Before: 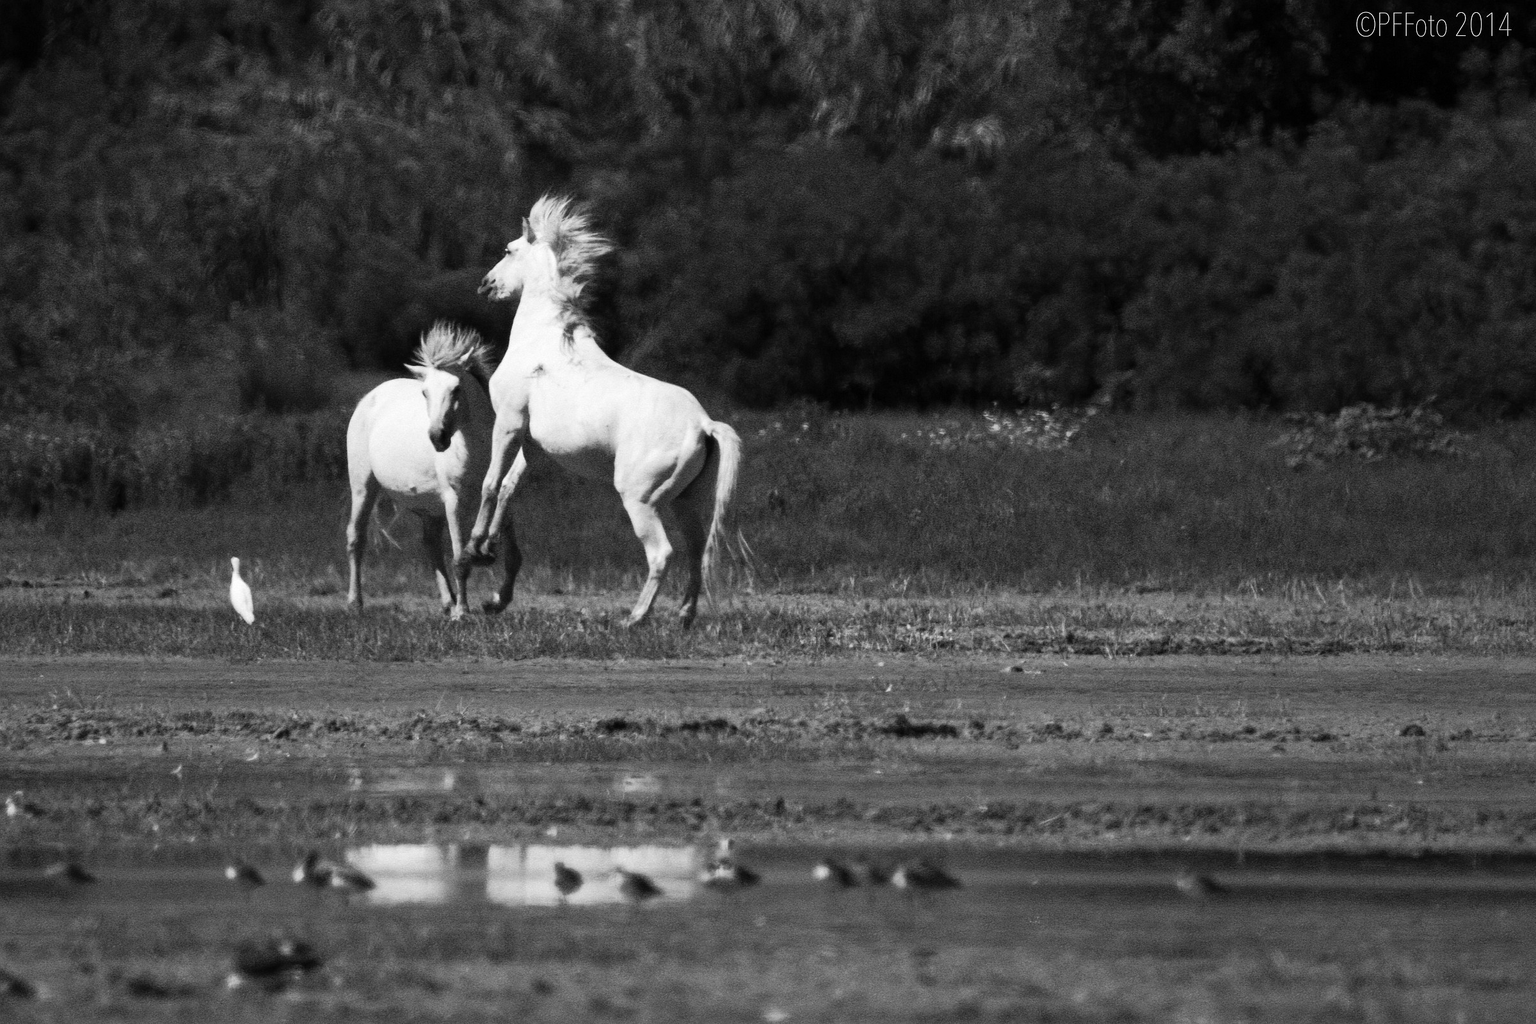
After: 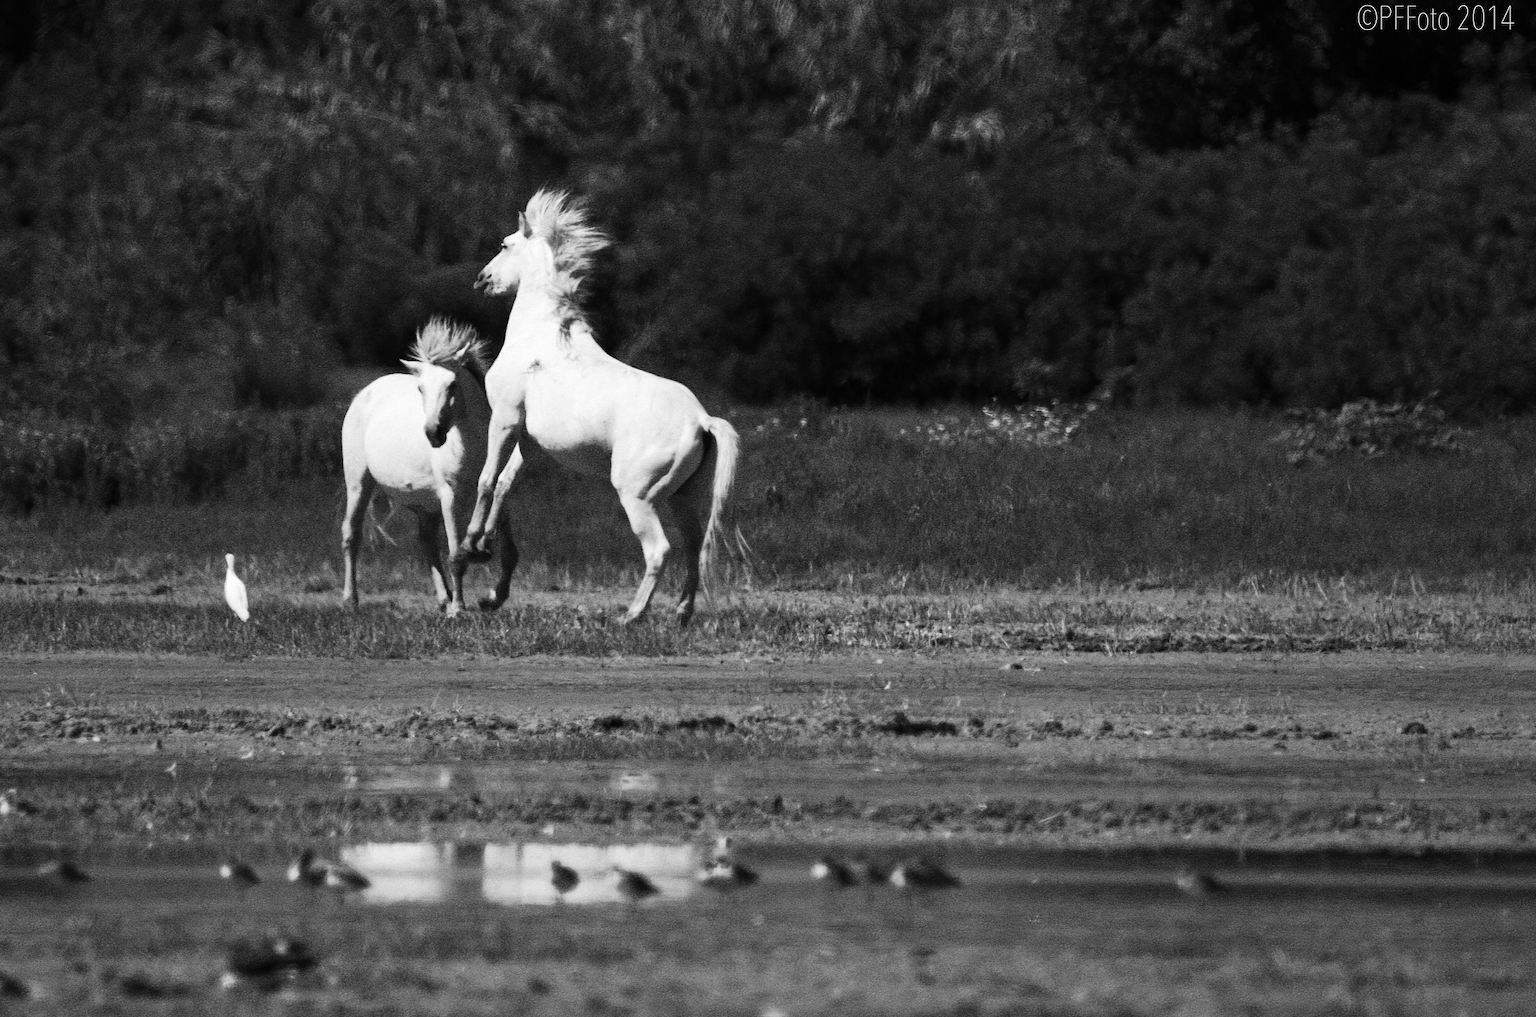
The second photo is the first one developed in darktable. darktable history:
crop: left 0.465%, top 0.722%, right 0.155%, bottom 0.475%
tone curve: curves: ch0 [(0, 0.003) (0.117, 0.101) (0.257, 0.246) (0.408, 0.432) (0.611, 0.653) (0.824, 0.846) (1, 1)]; ch1 [(0, 0) (0.227, 0.197) (0.405, 0.421) (0.501, 0.501) (0.522, 0.53) (0.563, 0.572) (0.589, 0.611) (0.699, 0.709) (0.976, 0.992)]; ch2 [(0, 0) (0.208, 0.176) (0.377, 0.38) (0.5, 0.5) (0.537, 0.534) (0.571, 0.576) (0.681, 0.746) (1, 1)], color space Lab, linked channels, preserve colors none
